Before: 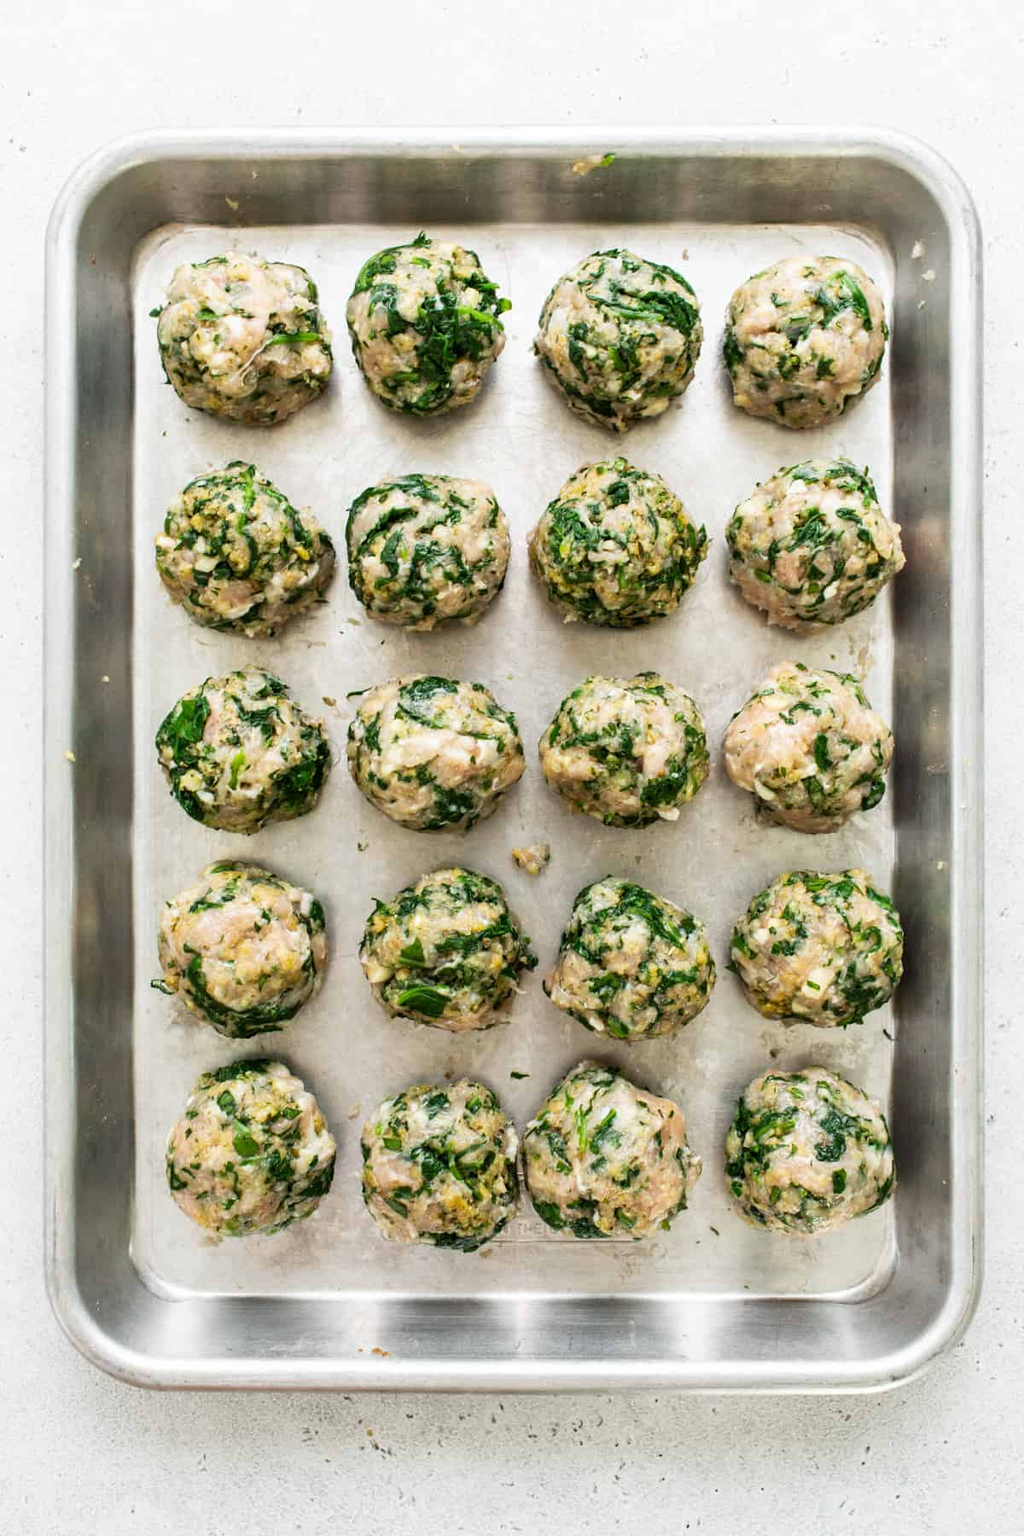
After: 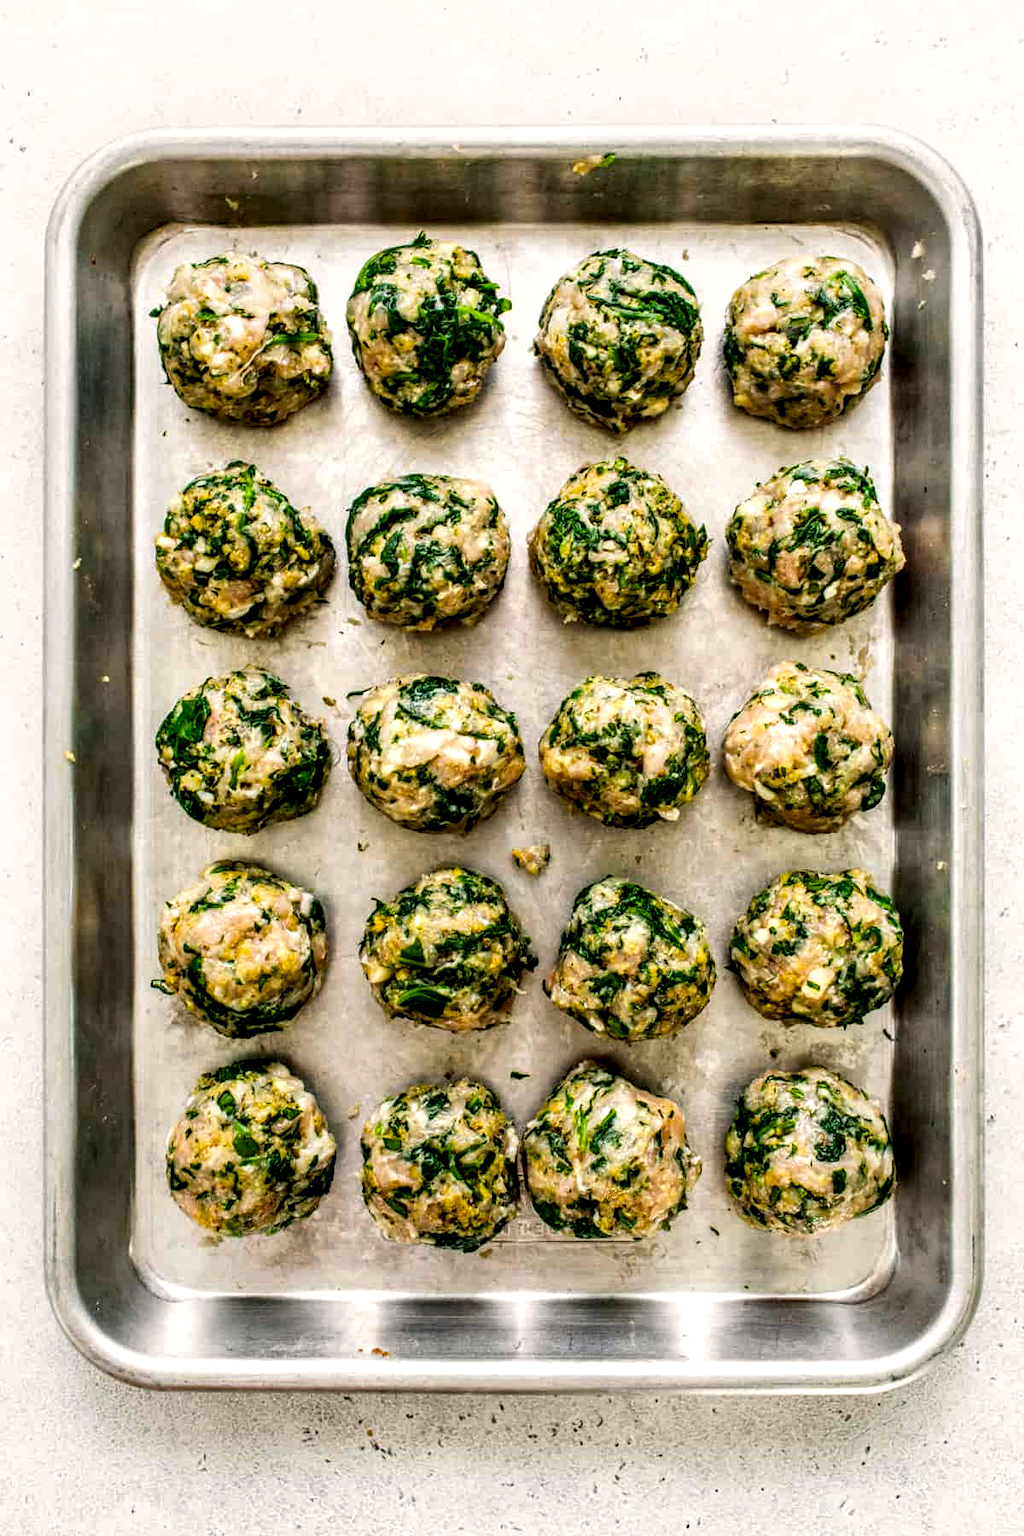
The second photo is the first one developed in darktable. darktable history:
local contrast: highlights 18%, detail 188%
color balance rgb: highlights gain › chroma 1.114%, highlights gain › hue 60.21°, perceptual saturation grading › global saturation 29.907%, global vibrance 20.315%
